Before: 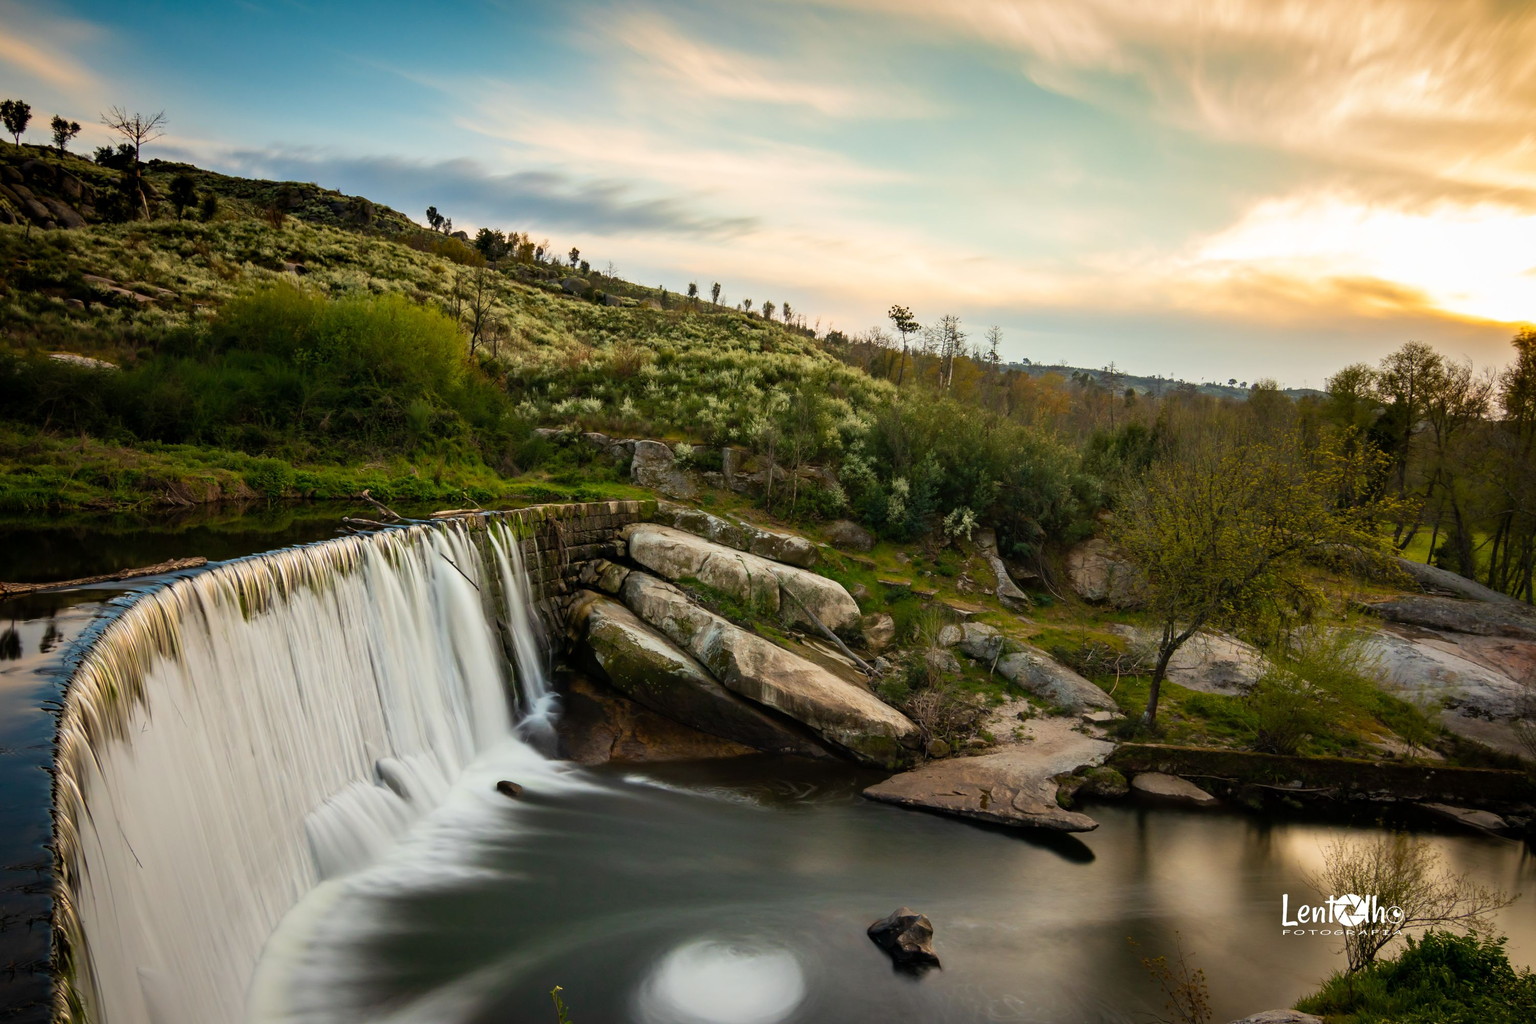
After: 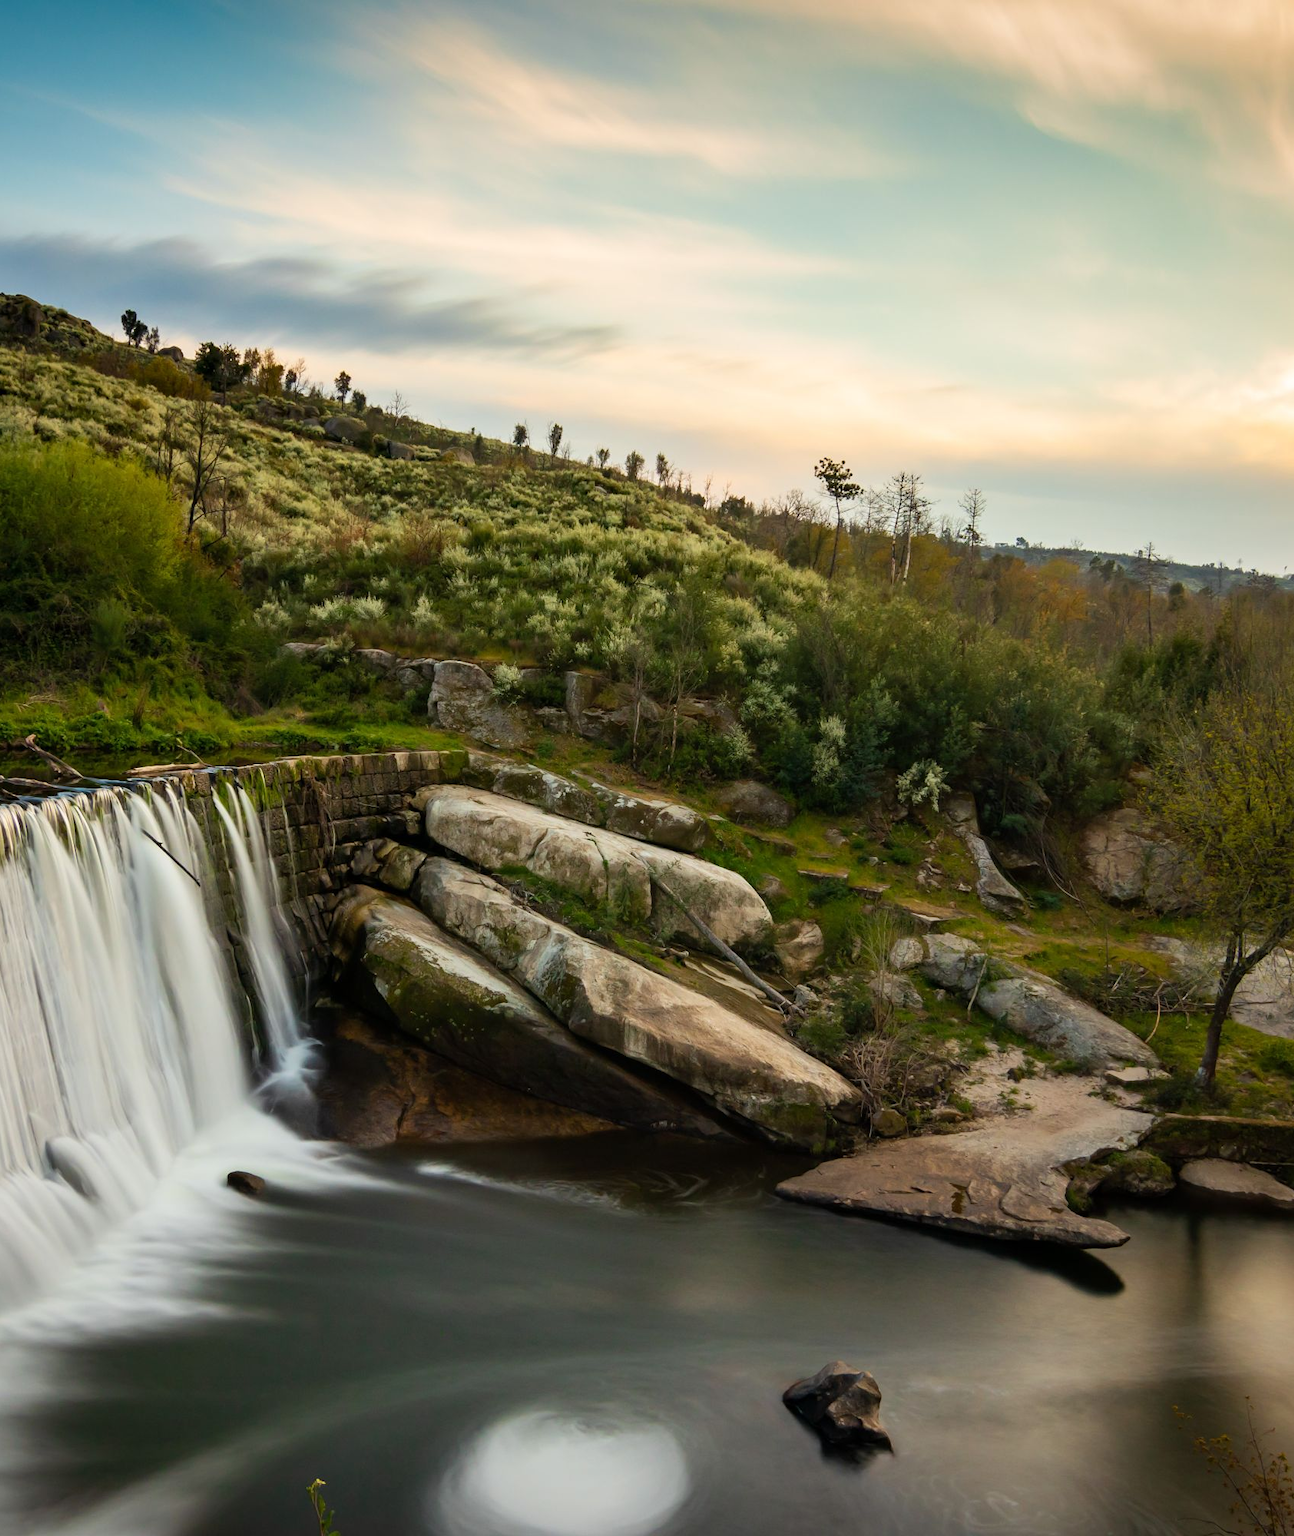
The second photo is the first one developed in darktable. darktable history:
crop and rotate: left 22.515%, right 21.315%
